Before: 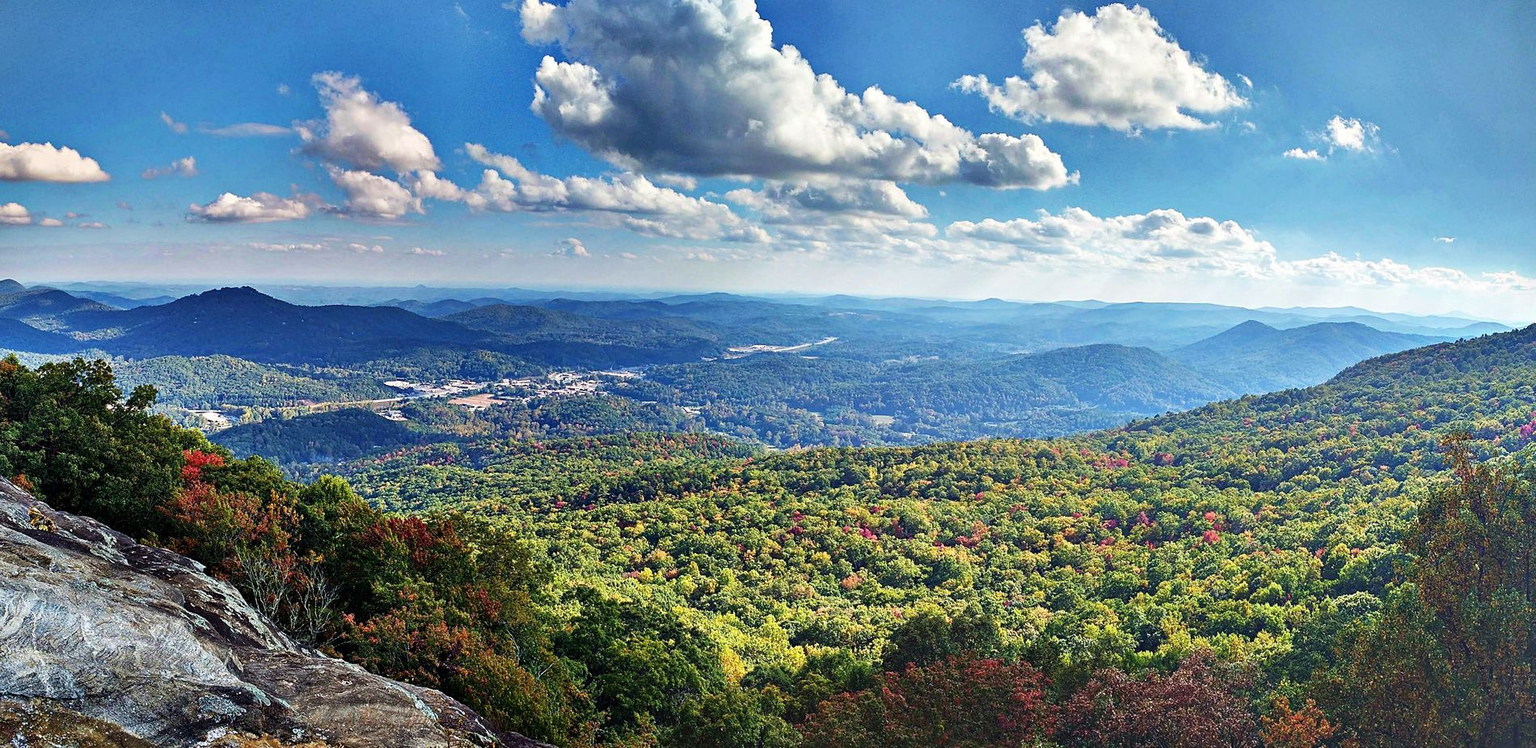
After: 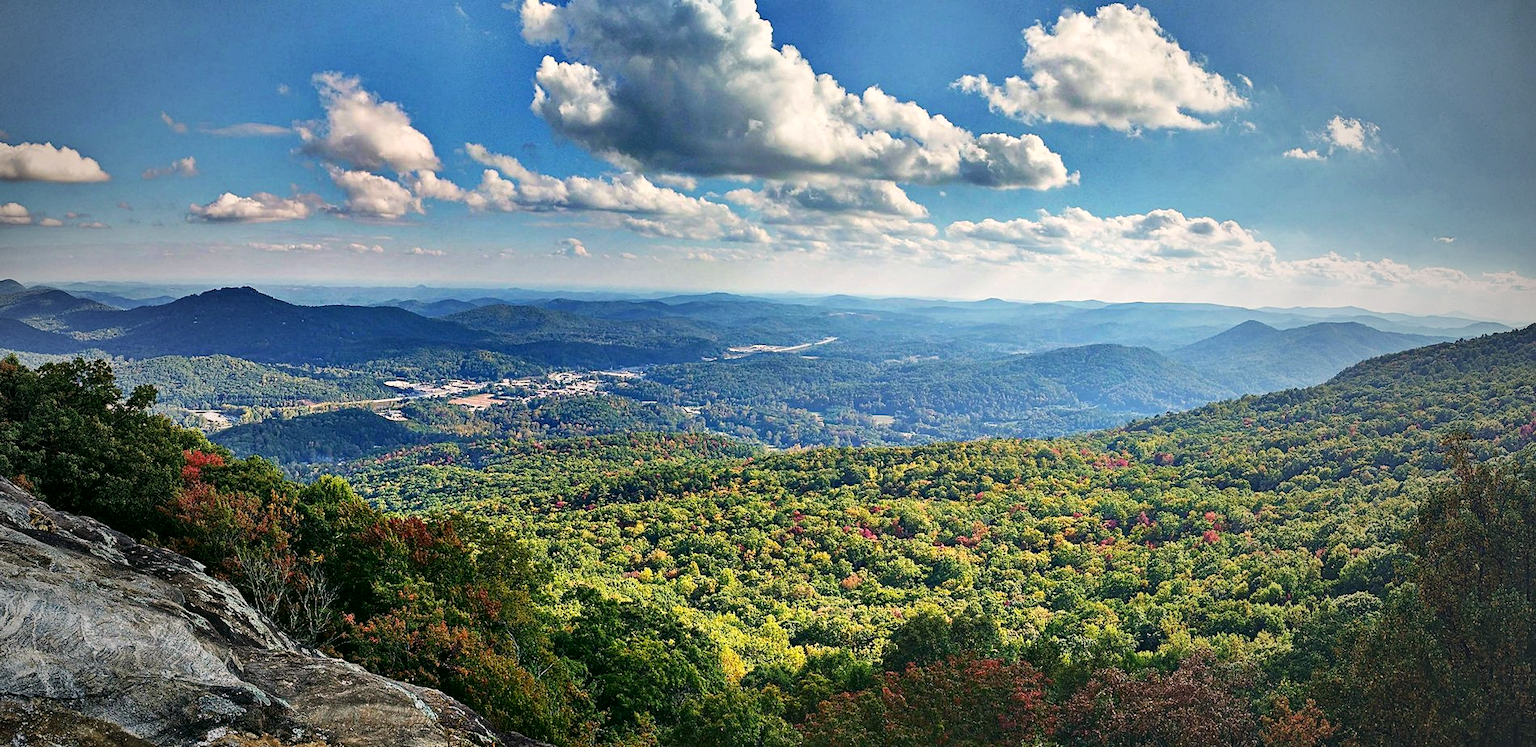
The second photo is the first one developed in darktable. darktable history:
vignetting: fall-off start 72.14%, fall-off radius 108.07%, brightness -0.713, saturation -0.488, center (-0.054, -0.359), width/height ratio 0.729
color correction: highlights a* 4.02, highlights b* 4.98, shadows a* -7.55, shadows b* 4.98
